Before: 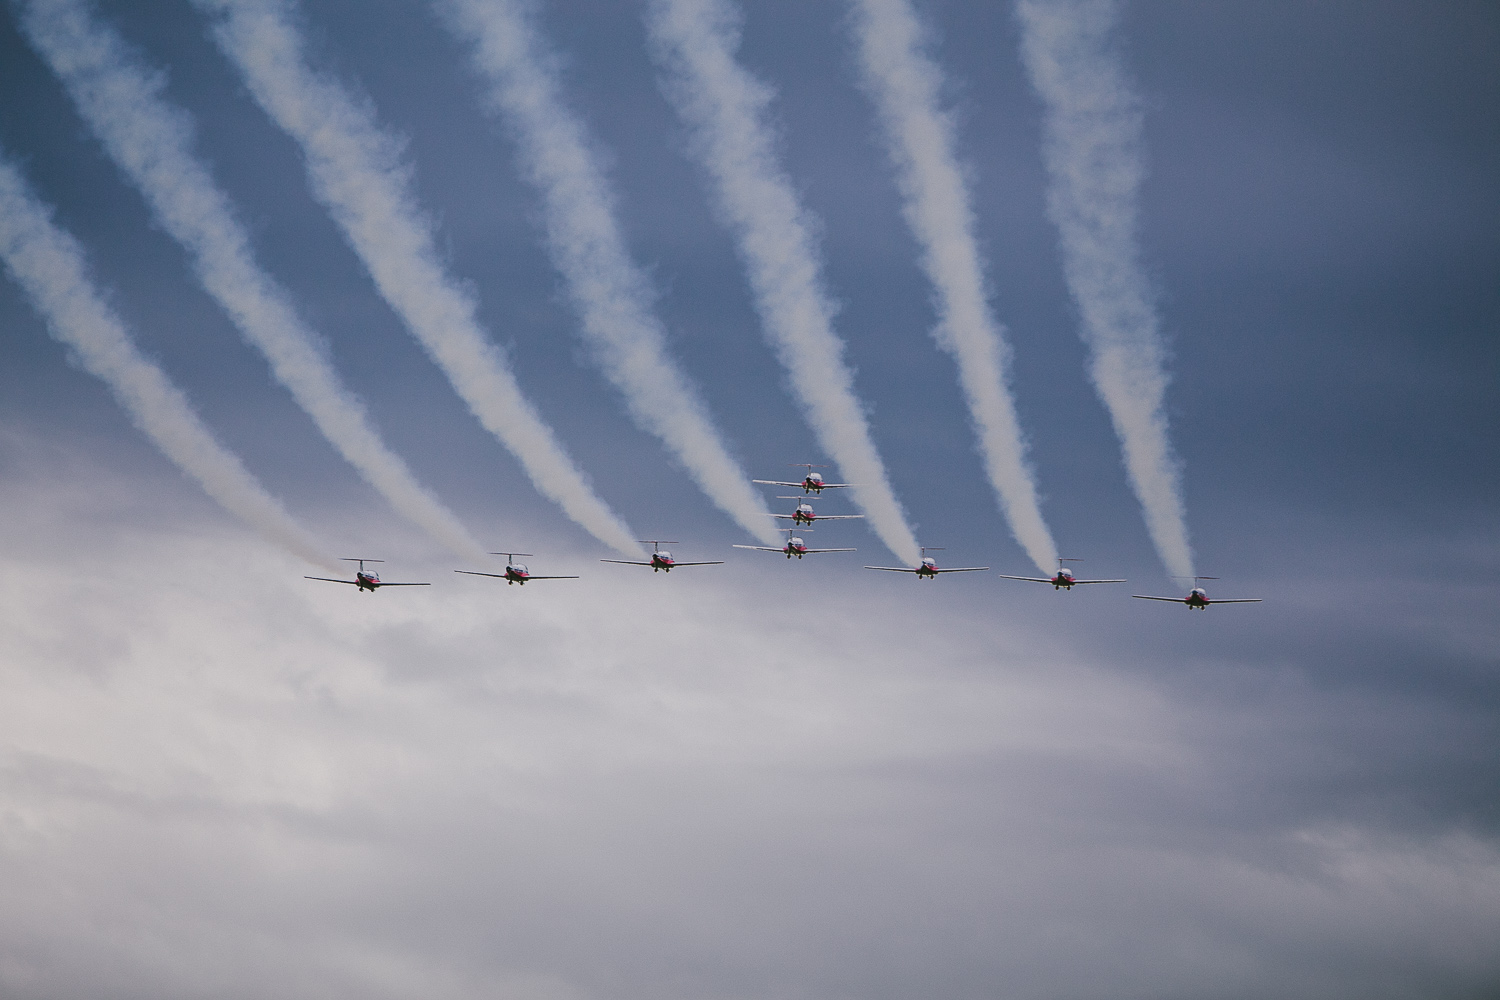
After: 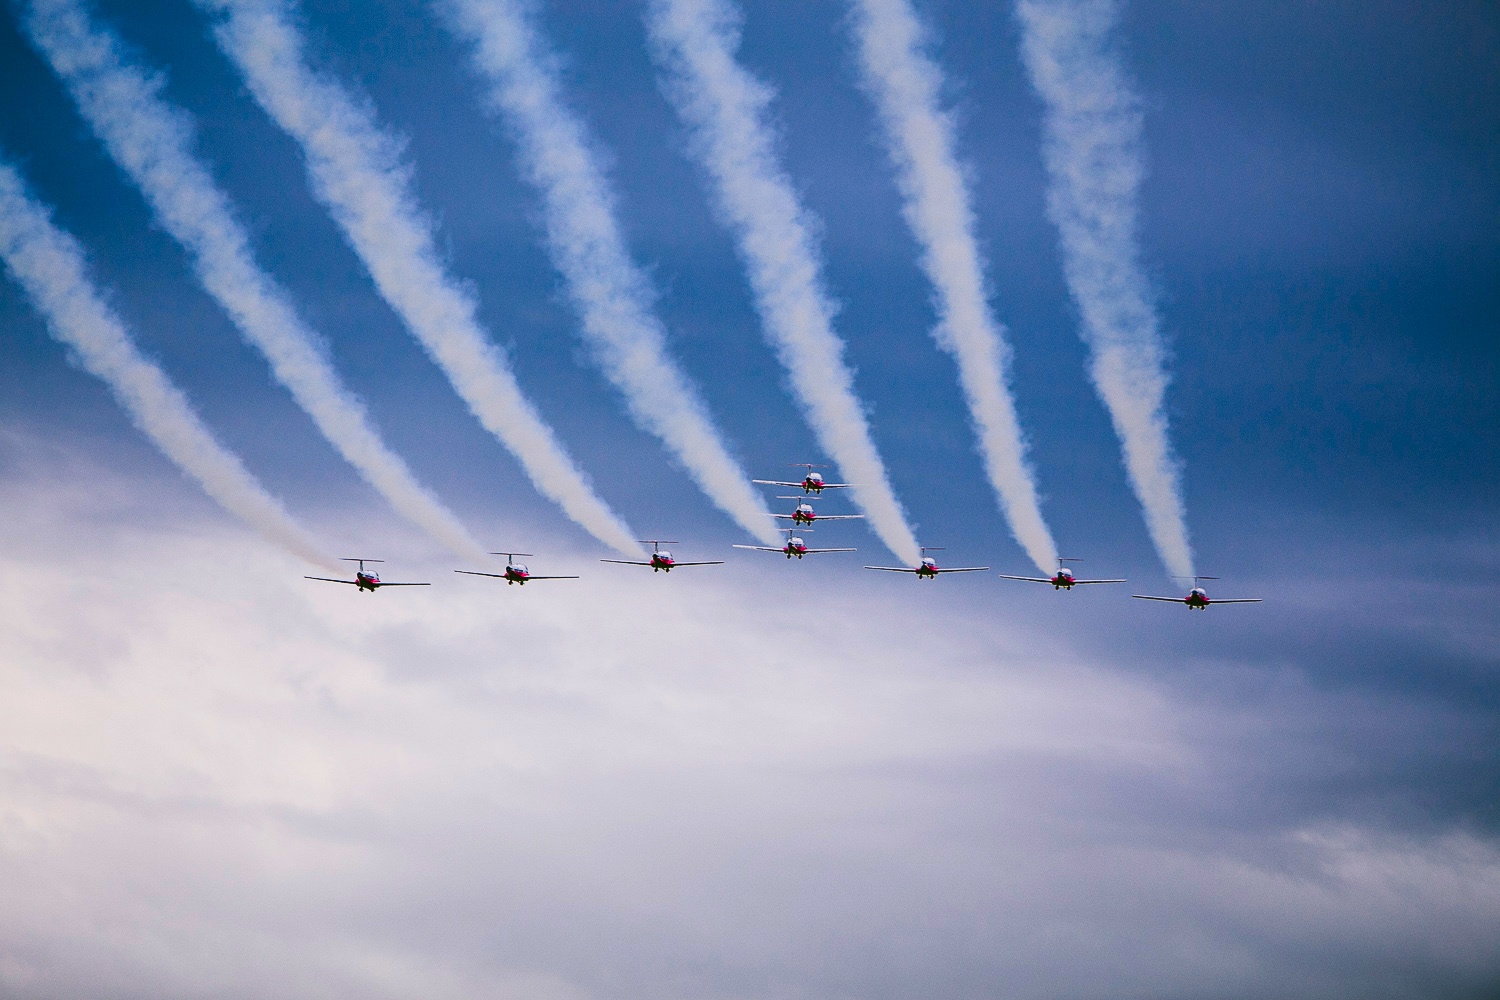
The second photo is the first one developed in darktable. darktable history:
contrast brightness saturation: contrast 0.264, brightness 0.023, saturation 0.885
